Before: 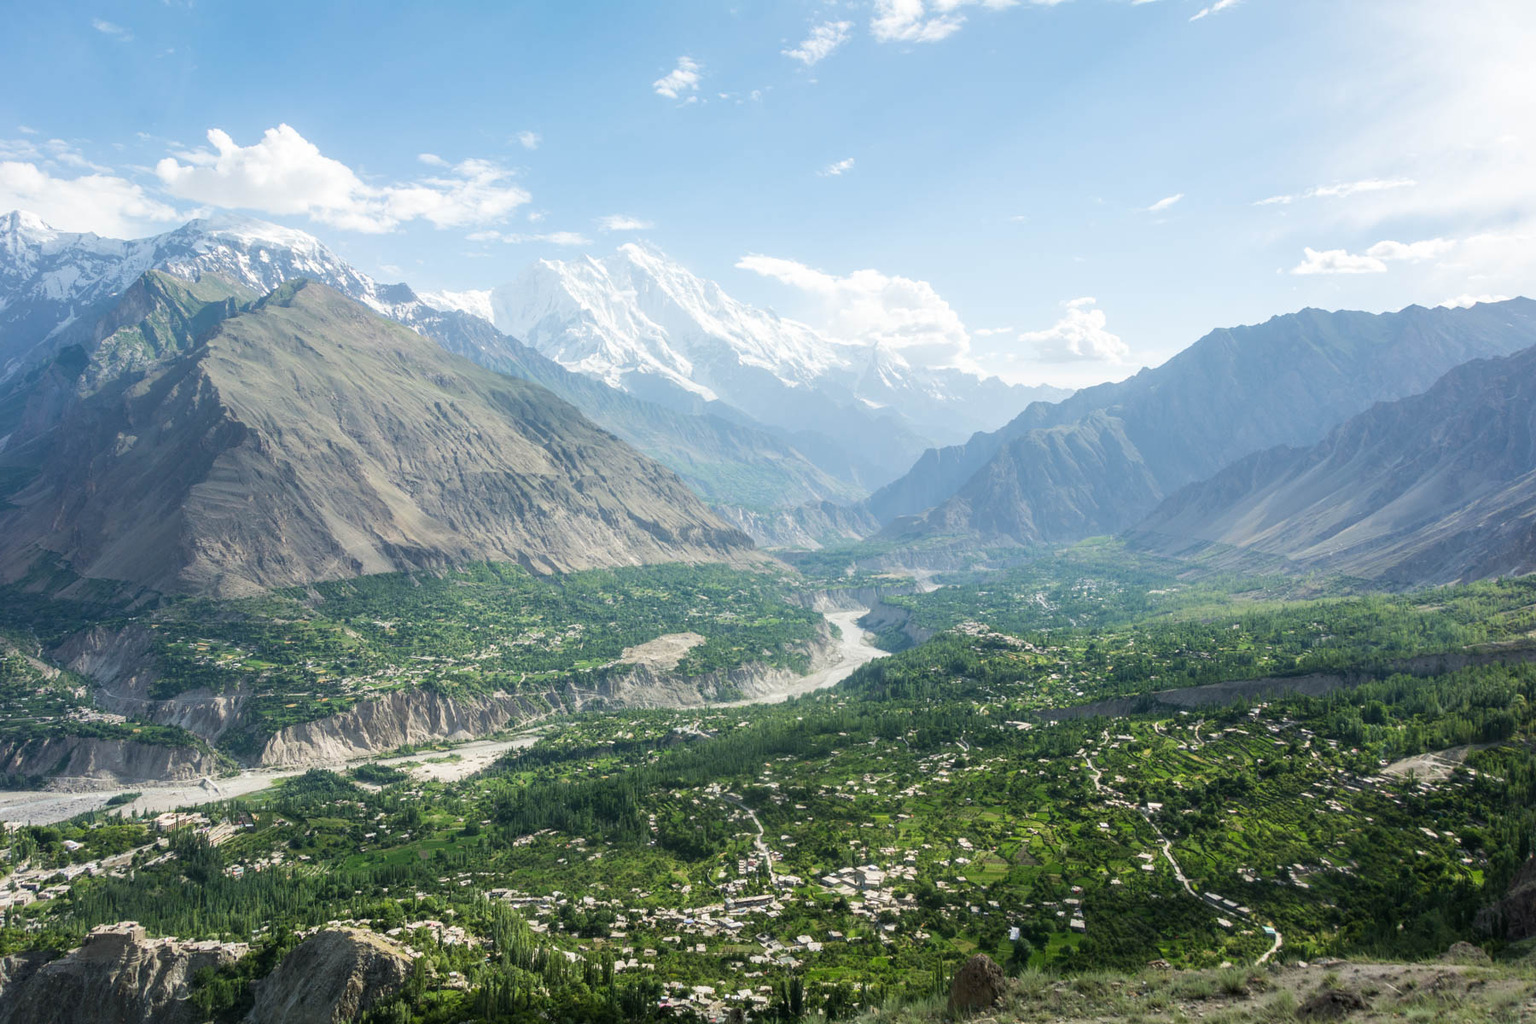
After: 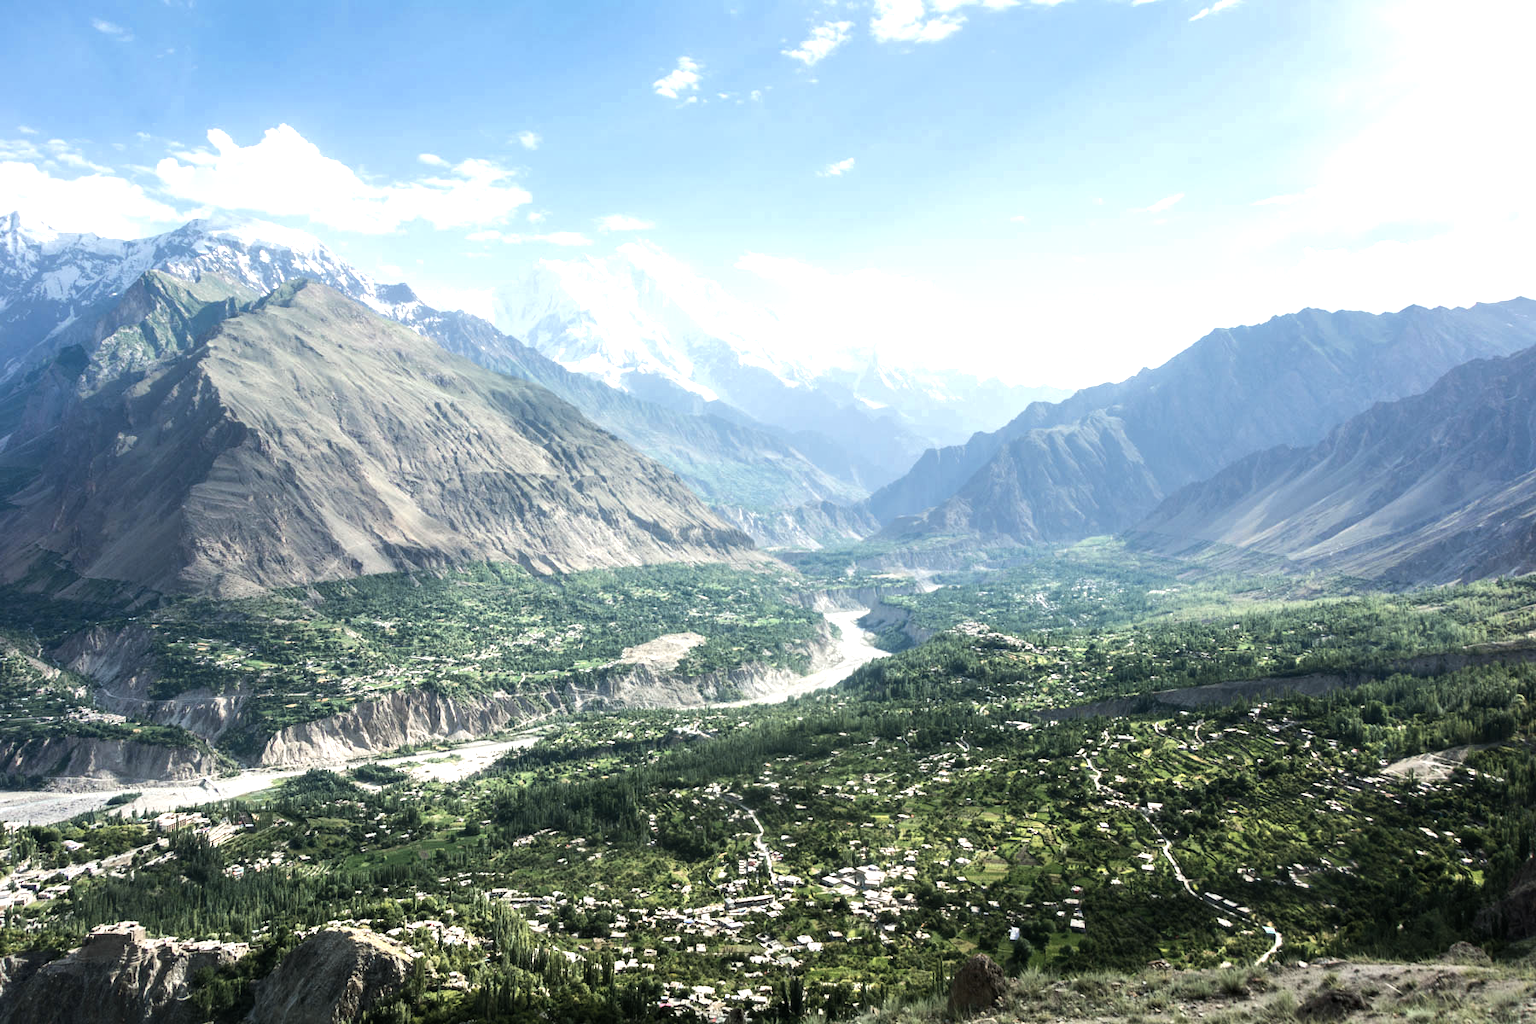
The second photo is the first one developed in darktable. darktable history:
color zones: curves: ch0 [(0, 0.473) (0.001, 0.473) (0.226, 0.548) (0.4, 0.589) (0.525, 0.54) (0.728, 0.403) (0.999, 0.473) (1, 0.473)]; ch1 [(0, 0.619) (0.001, 0.619) (0.234, 0.388) (0.4, 0.372) (0.528, 0.422) (0.732, 0.53) (0.999, 0.619) (1, 0.619)]; ch2 [(0, 0.547) (0.001, 0.547) (0.226, 0.45) (0.4, 0.525) (0.525, 0.585) (0.8, 0.511) (0.999, 0.547) (1, 0.547)]
tone equalizer: -8 EV -0.75 EV, -7 EV -0.7 EV, -6 EV -0.6 EV, -5 EV -0.4 EV, -3 EV 0.4 EV, -2 EV 0.6 EV, -1 EV 0.7 EV, +0 EV 0.75 EV, edges refinement/feathering 500, mask exposure compensation -1.57 EV, preserve details no
